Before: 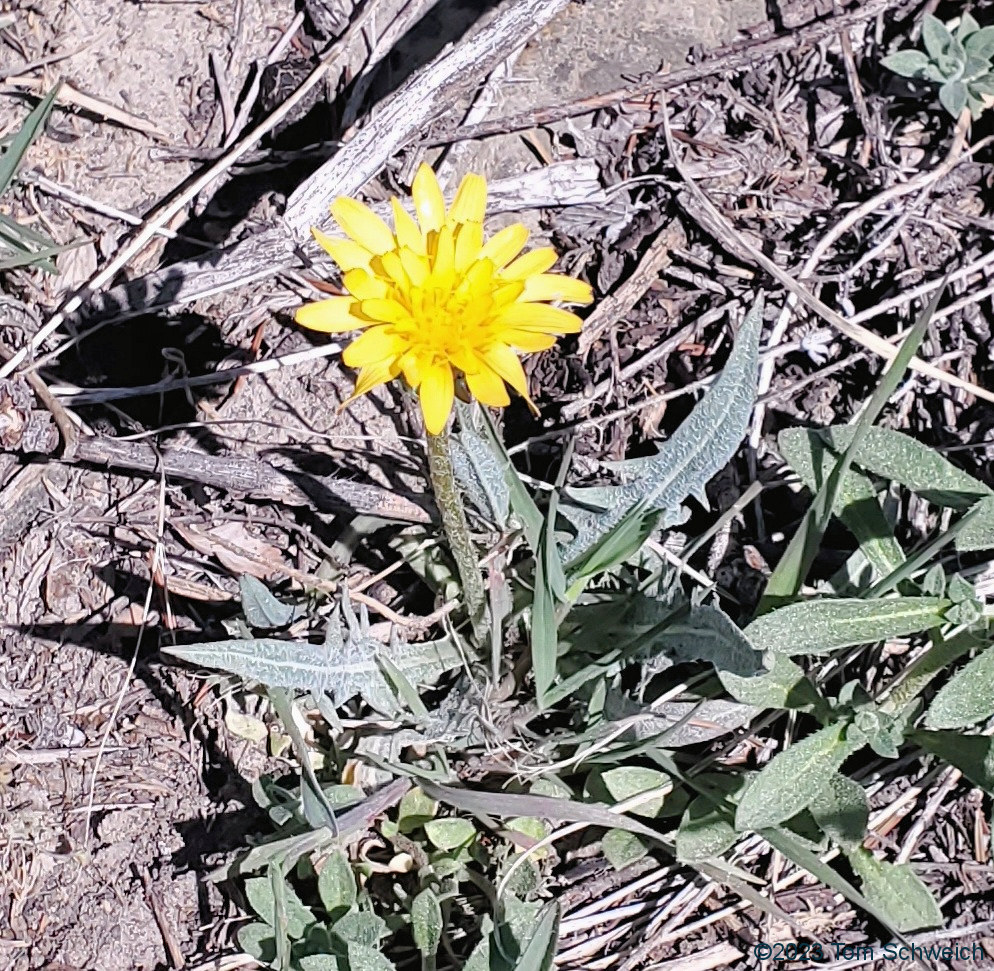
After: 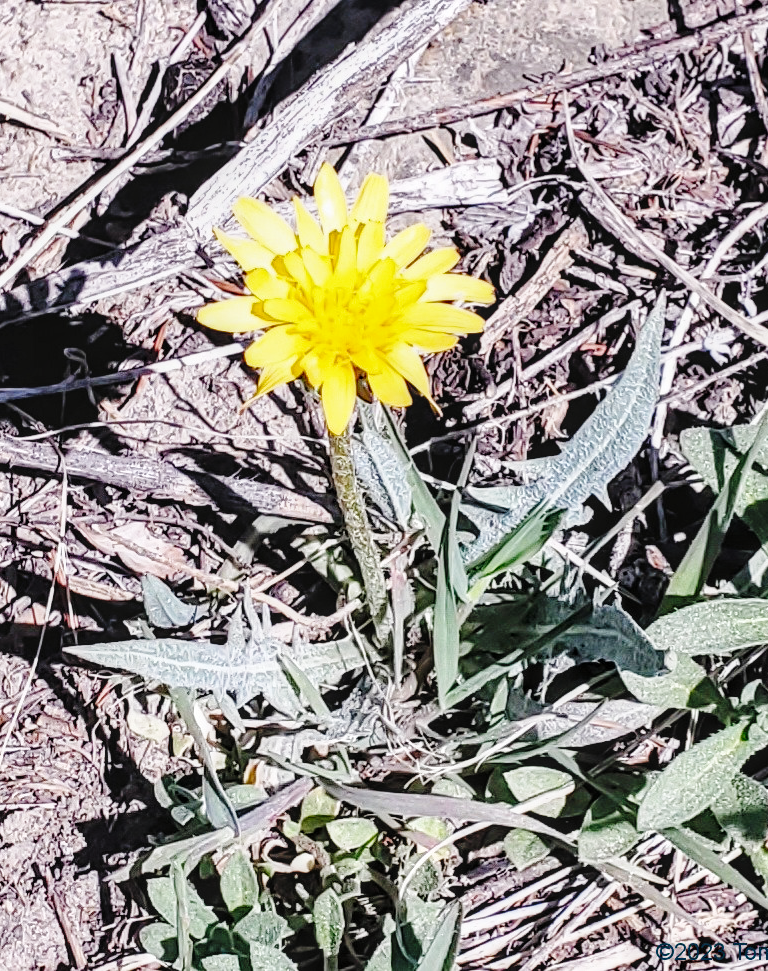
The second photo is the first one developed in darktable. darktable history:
shadows and highlights: shadows 31.49, highlights -31.98, soften with gaussian
crop: left 9.873%, right 12.859%
base curve: curves: ch0 [(0, 0) (0.036, 0.025) (0.121, 0.166) (0.206, 0.329) (0.605, 0.79) (1, 1)], preserve colors none
local contrast: detail 130%
